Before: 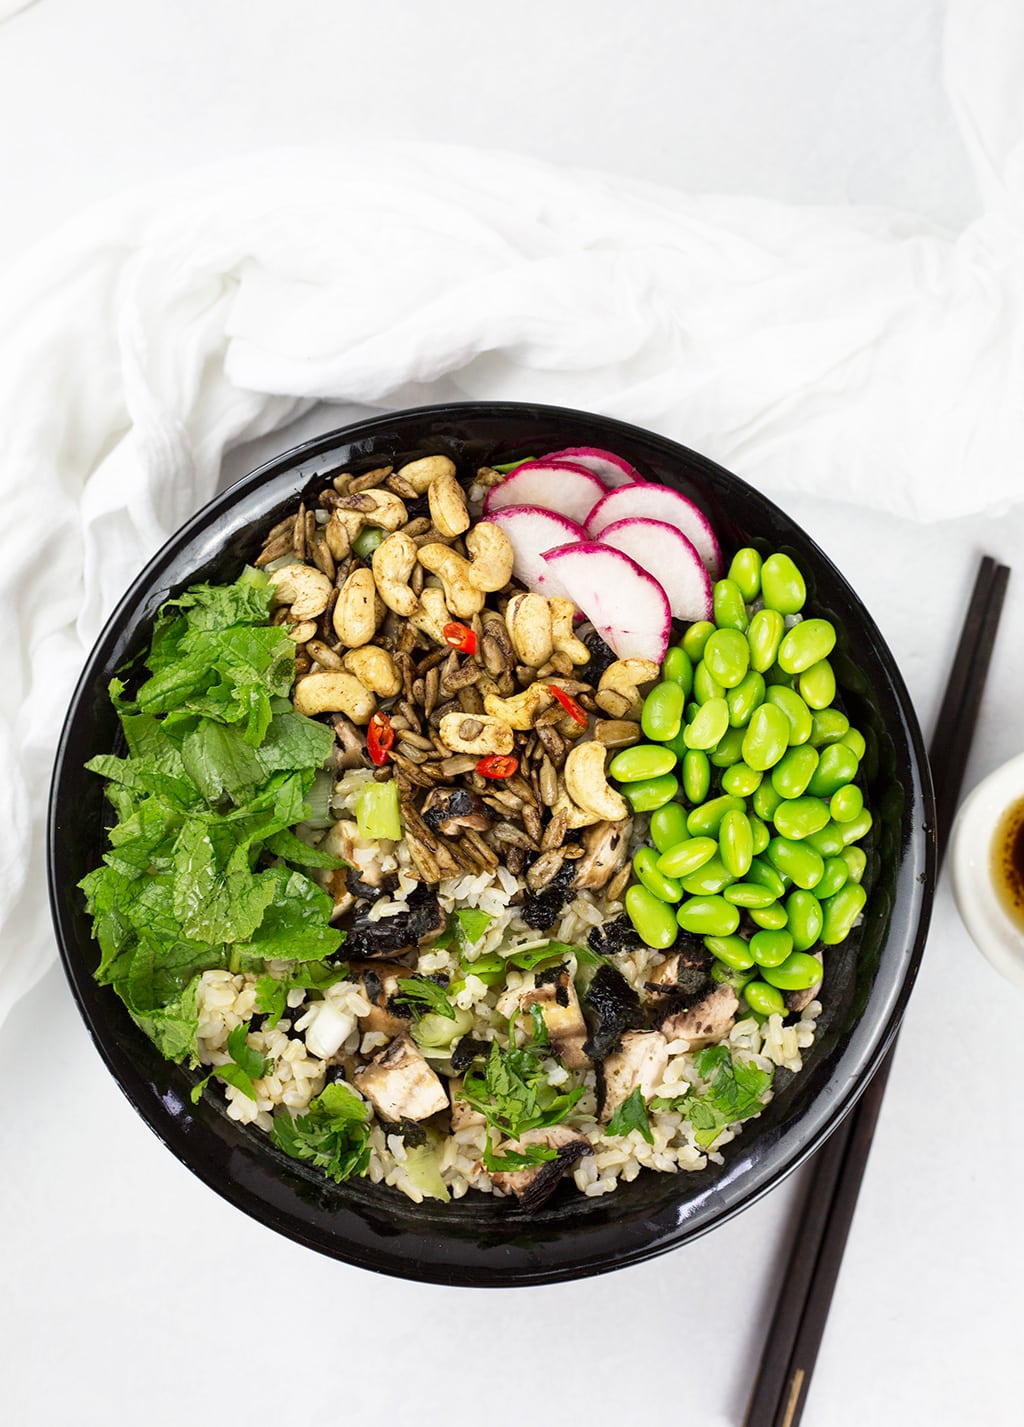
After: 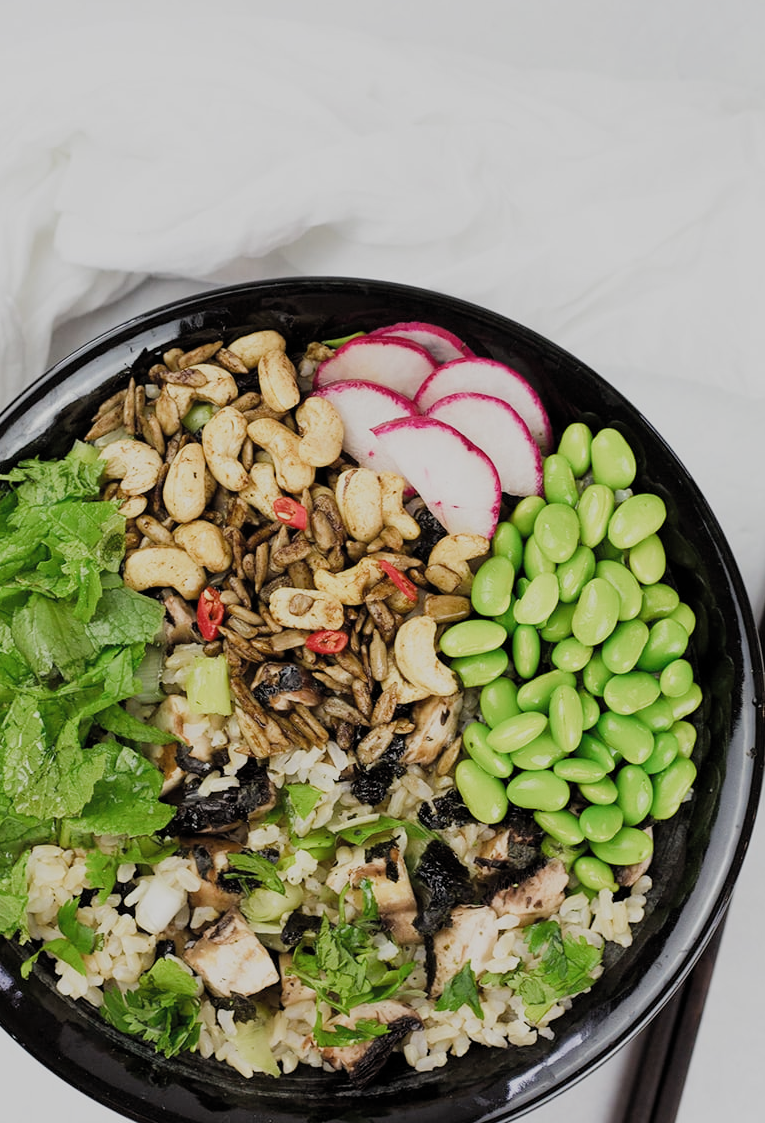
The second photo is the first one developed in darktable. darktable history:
crop: left 16.694%, top 8.793%, right 8.516%, bottom 12.496%
filmic rgb: black relative exposure -7.98 EV, white relative exposure 4.01 EV, hardness 4.12, contrast 0.919, color science v5 (2021), contrast in shadows safe, contrast in highlights safe
